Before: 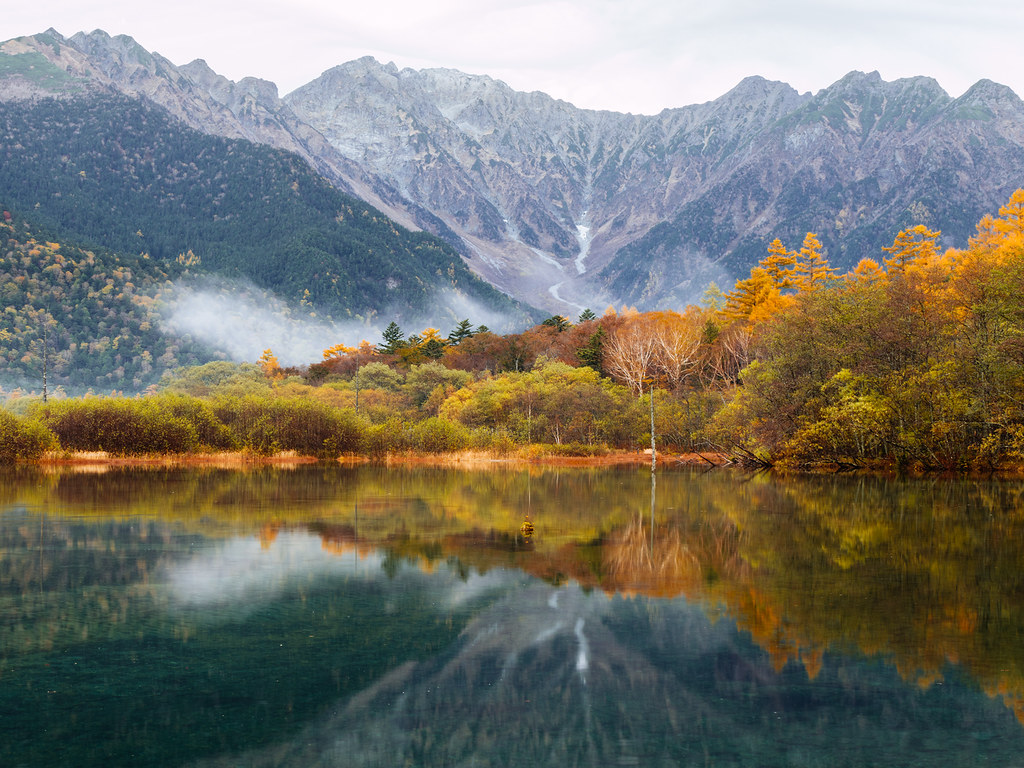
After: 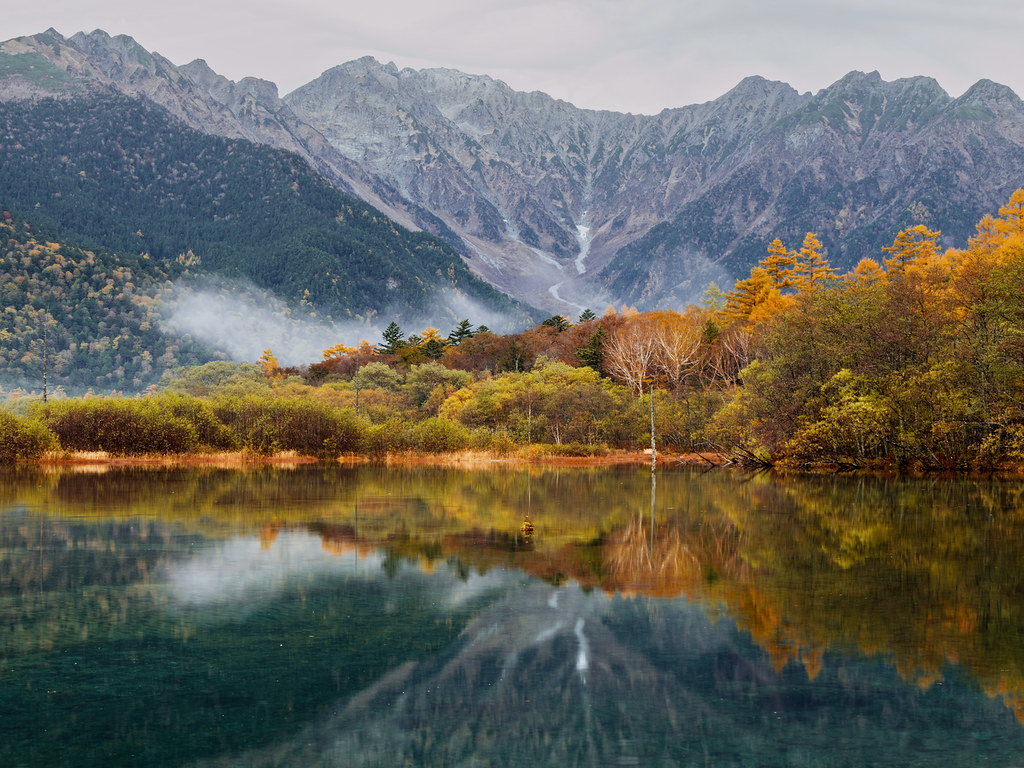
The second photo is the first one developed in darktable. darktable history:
graduated density: rotation -0.352°, offset 57.64
contrast equalizer: y [[0.5, 0.501, 0.532, 0.538, 0.54, 0.541], [0.5 ×6], [0.5 ×6], [0 ×6], [0 ×6]]
